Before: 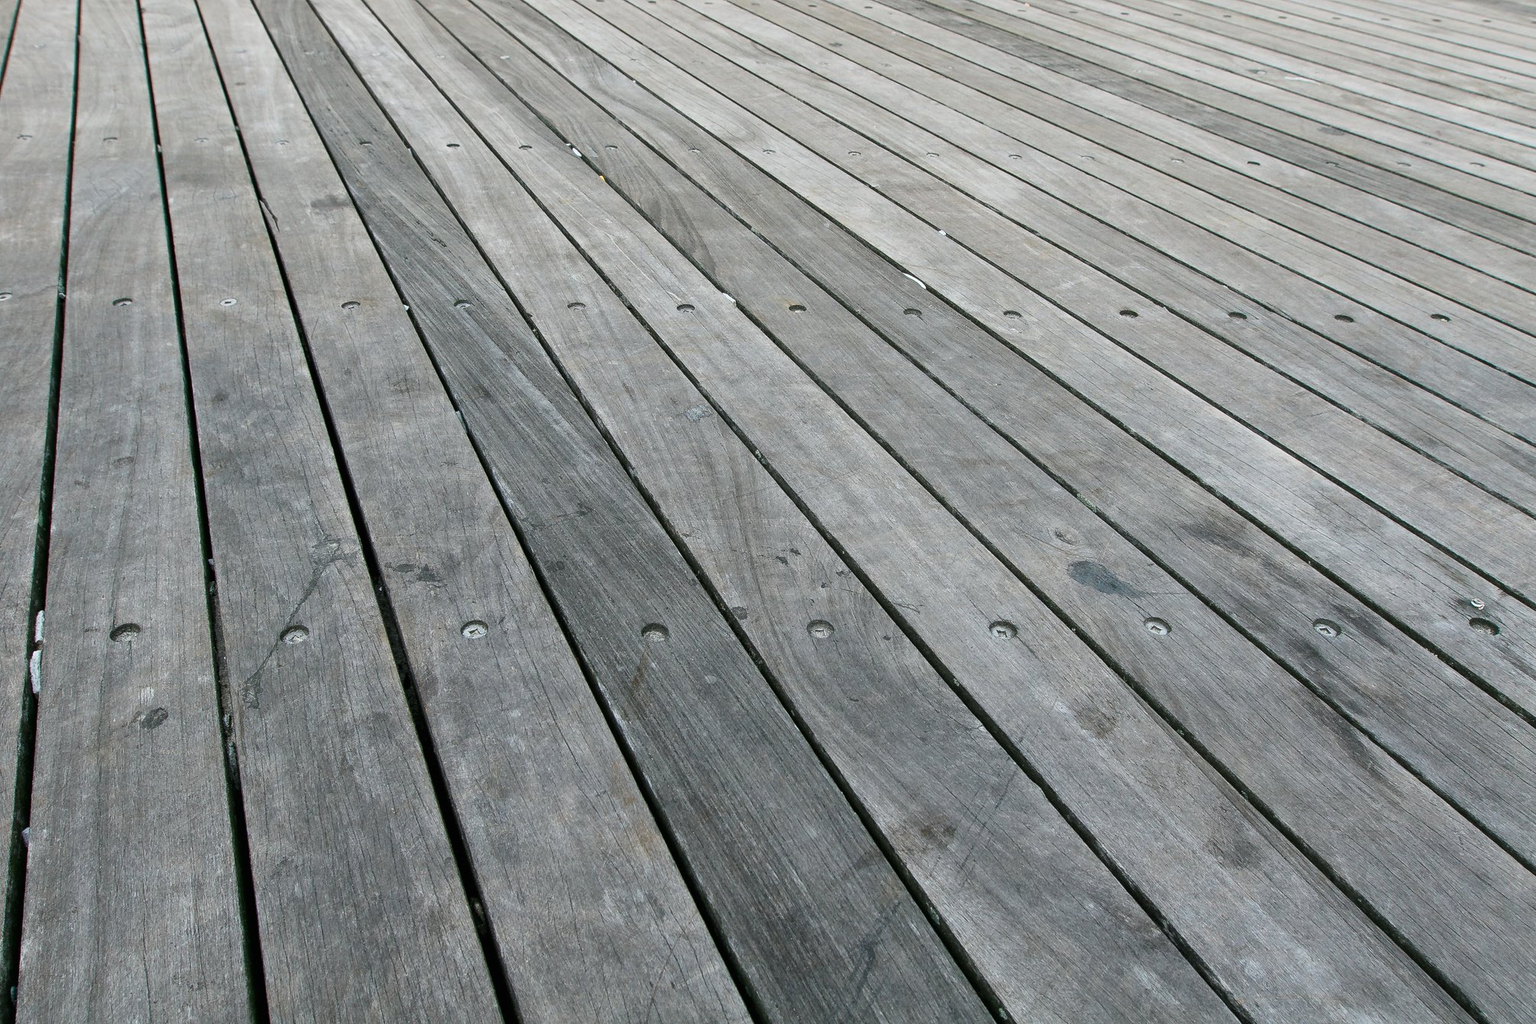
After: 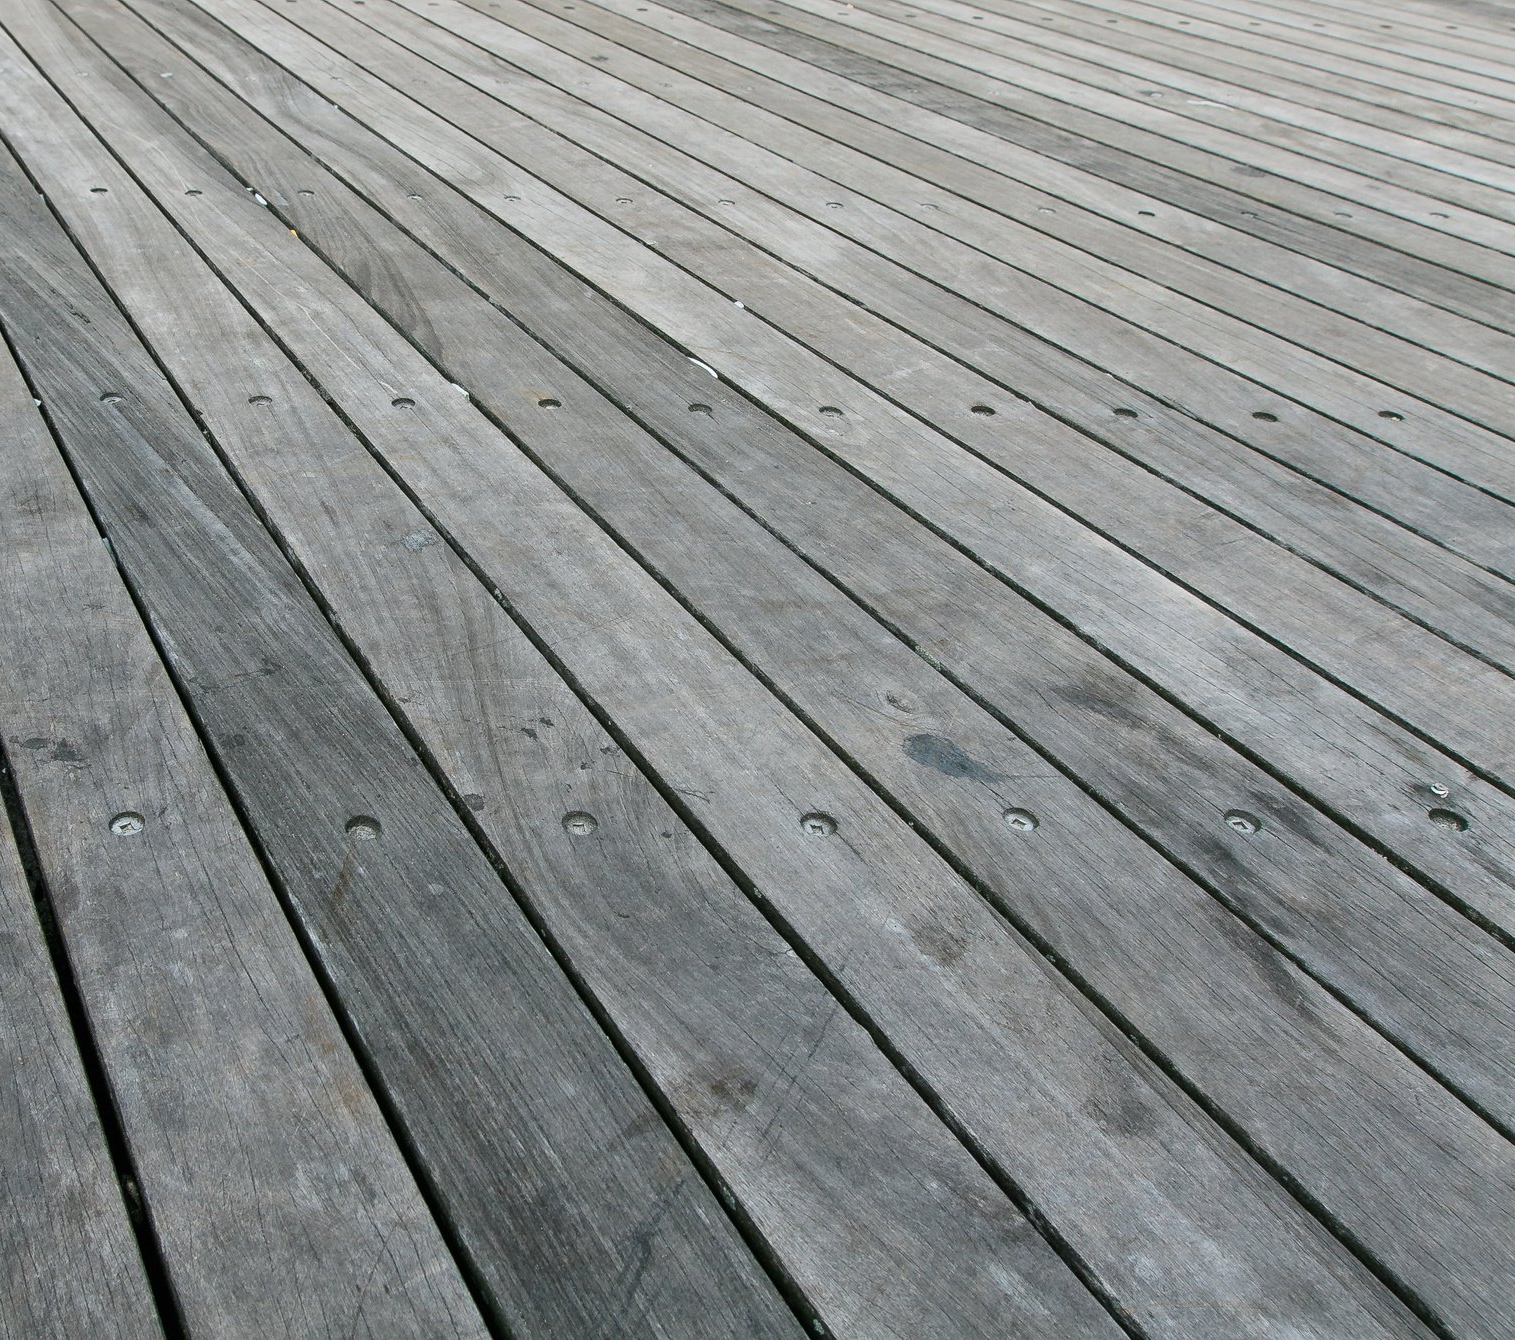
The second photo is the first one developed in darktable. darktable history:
exposure: exposure -0.066 EV, compensate highlight preservation false
crop and rotate: left 24.624%
